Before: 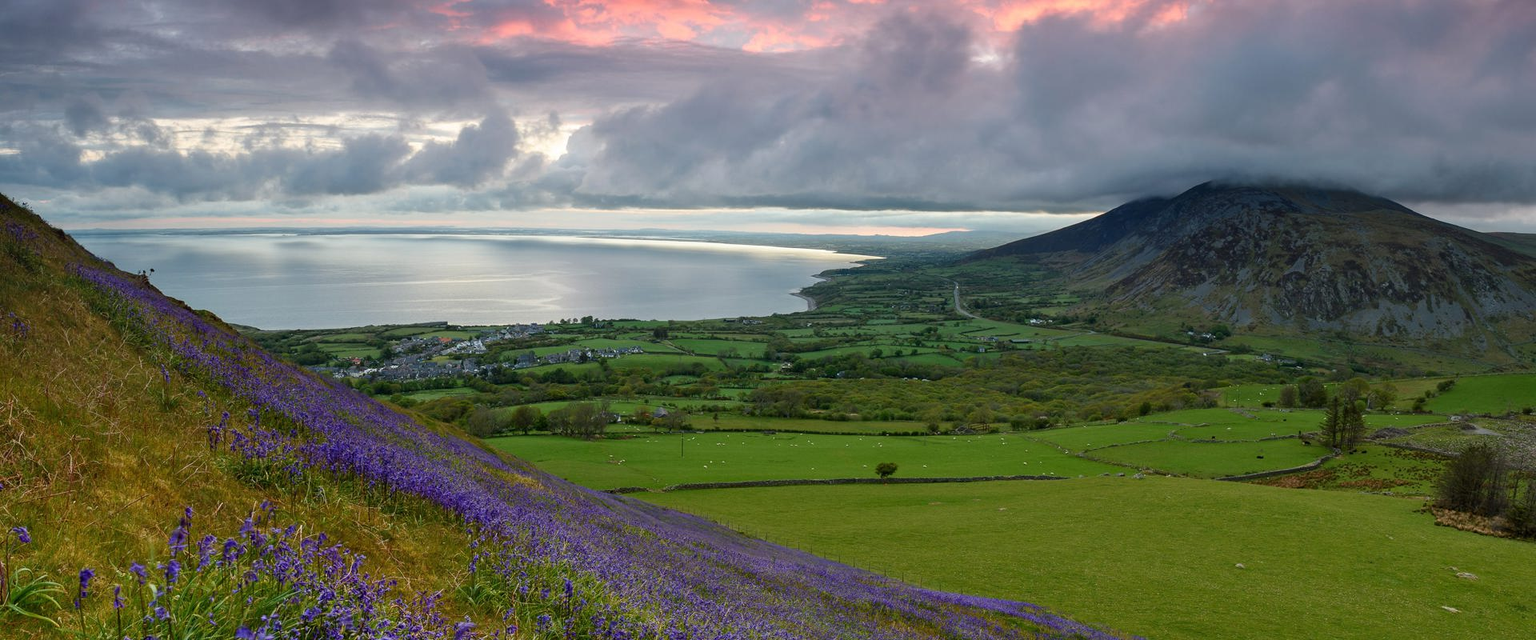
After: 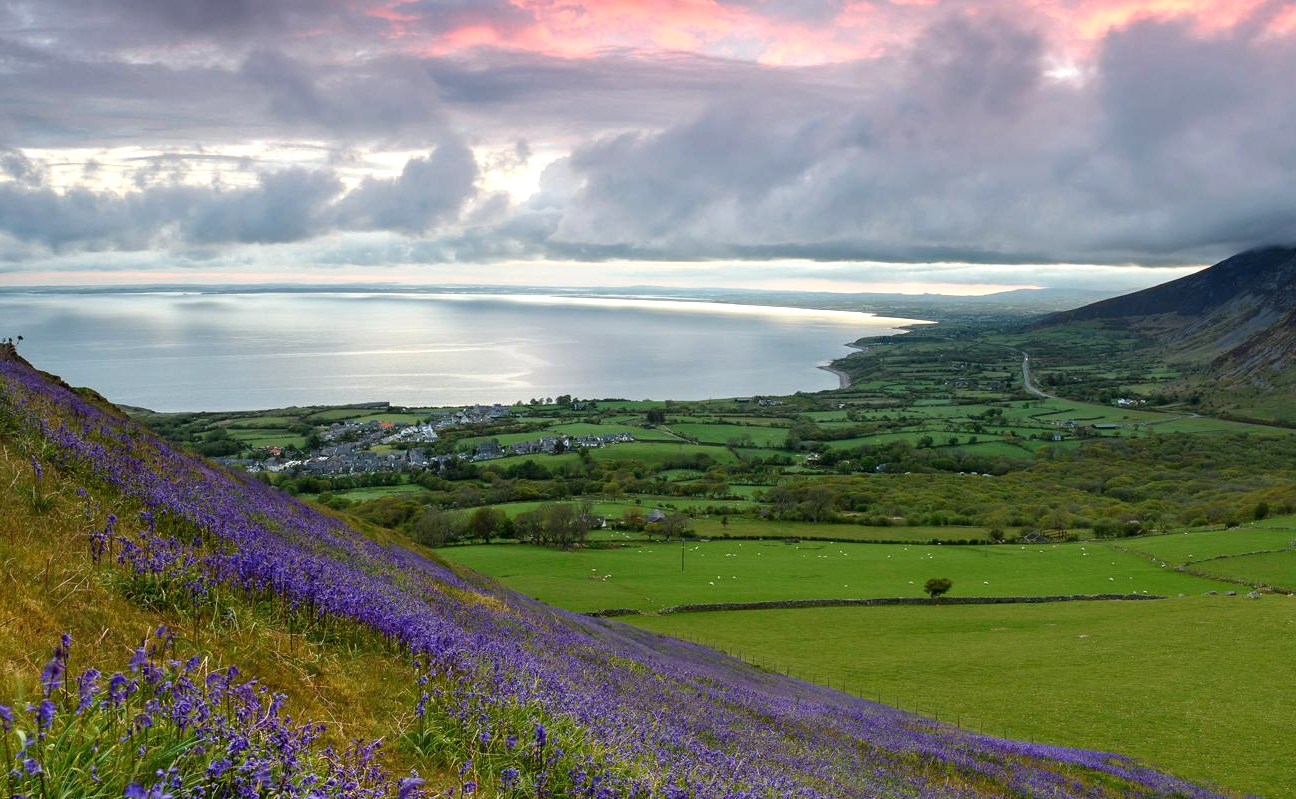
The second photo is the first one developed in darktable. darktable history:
crop and rotate: left 8.897%, right 23.571%
tone equalizer: -8 EV -0.455 EV, -7 EV -0.418 EV, -6 EV -0.373 EV, -5 EV -0.194 EV, -3 EV 0.224 EV, -2 EV 0.343 EV, -1 EV 0.404 EV, +0 EV 0.393 EV
